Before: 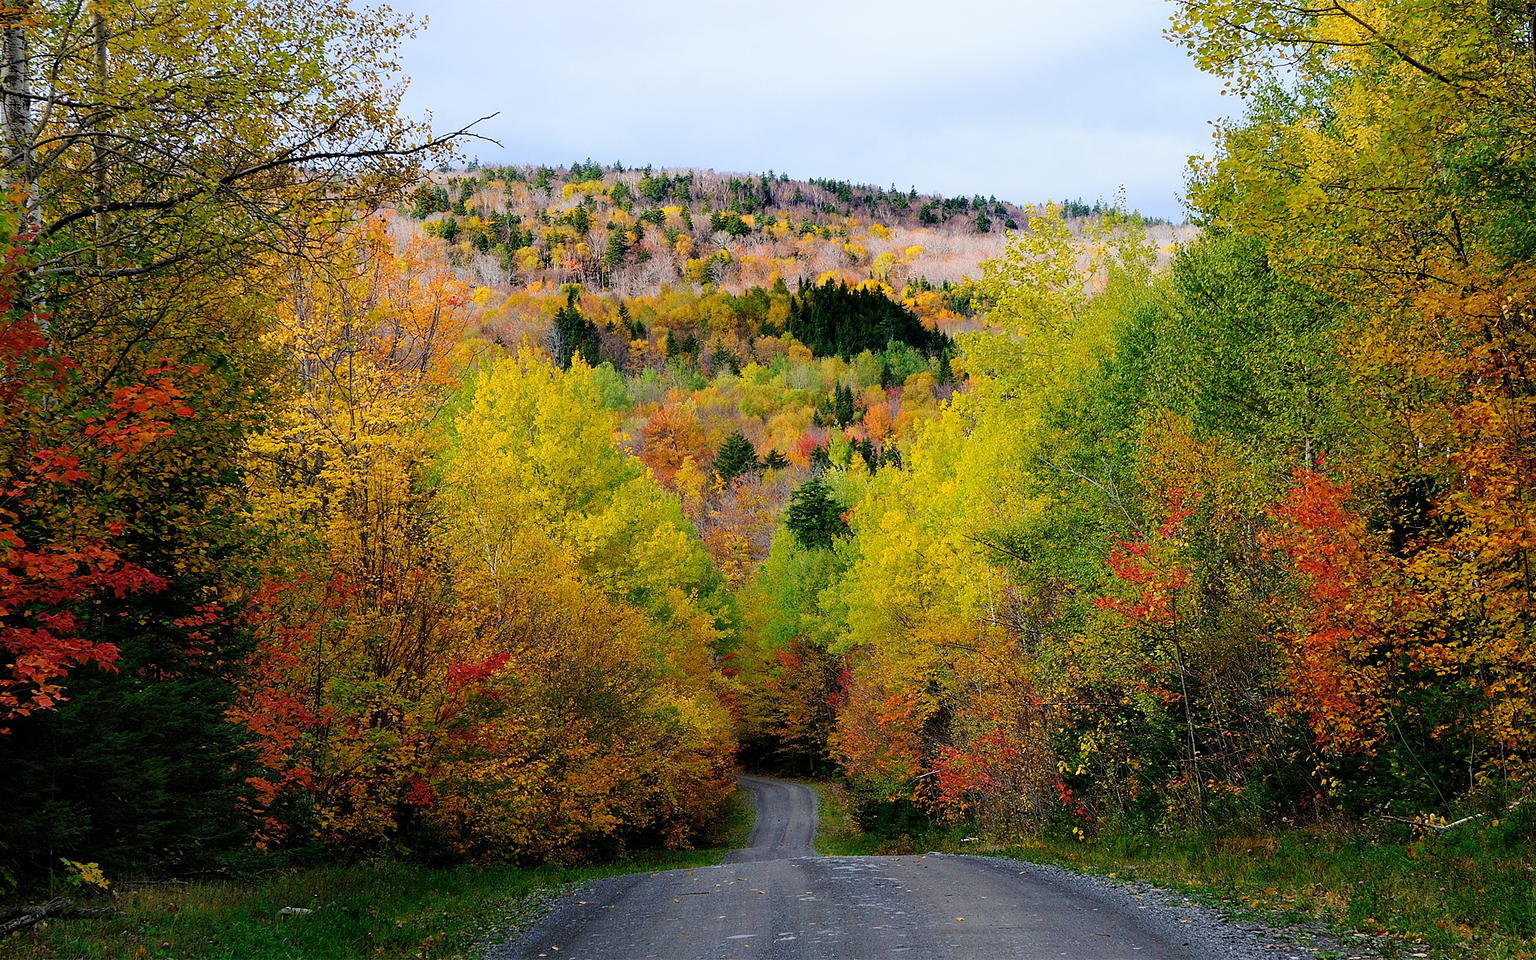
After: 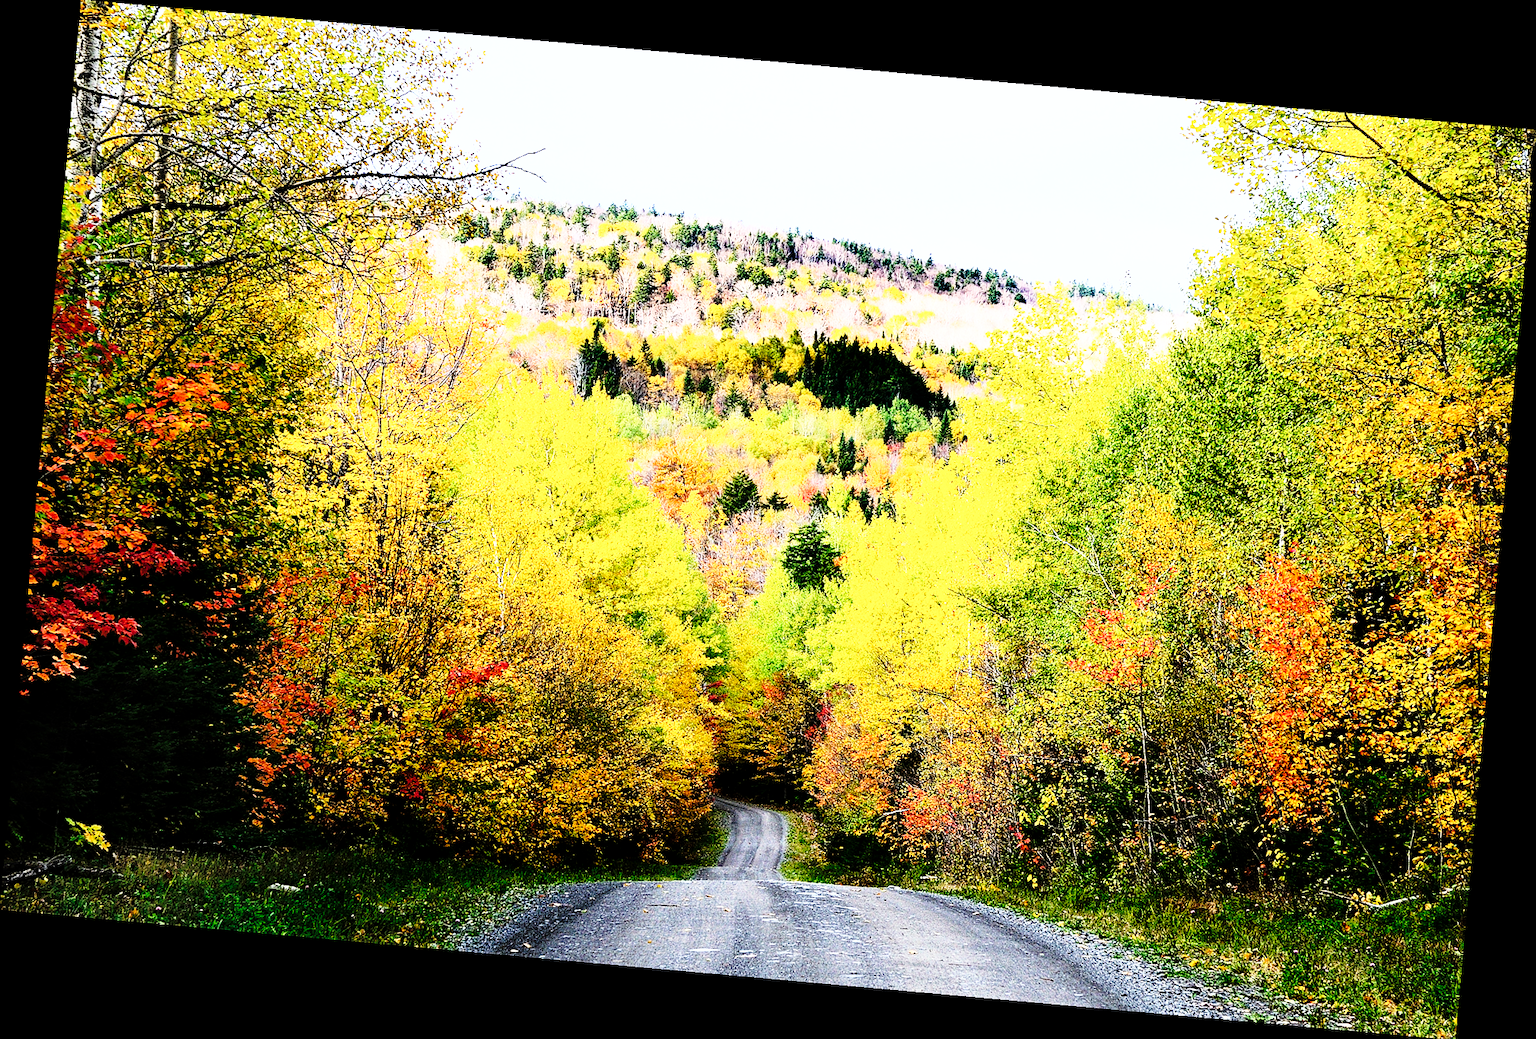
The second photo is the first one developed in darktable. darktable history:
rgb curve: curves: ch0 [(0, 0) (0.21, 0.15) (0.24, 0.21) (0.5, 0.75) (0.75, 0.96) (0.89, 0.99) (1, 1)]; ch1 [(0, 0.02) (0.21, 0.13) (0.25, 0.2) (0.5, 0.67) (0.75, 0.9) (0.89, 0.97) (1, 1)]; ch2 [(0, 0.02) (0.21, 0.13) (0.25, 0.2) (0.5, 0.67) (0.75, 0.9) (0.89, 0.97) (1, 1)], compensate middle gray true
base curve: curves: ch0 [(0, 0) (0.028, 0.03) (0.121, 0.232) (0.46, 0.748) (0.859, 0.968) (1, 1)], preserve colors none
rotate and perspective: rotation 5.12°, automatic cropping off
local contrast: mode bilateral grid, contrast 20, coarseness 50, detail 120%, midtone range 0.2
